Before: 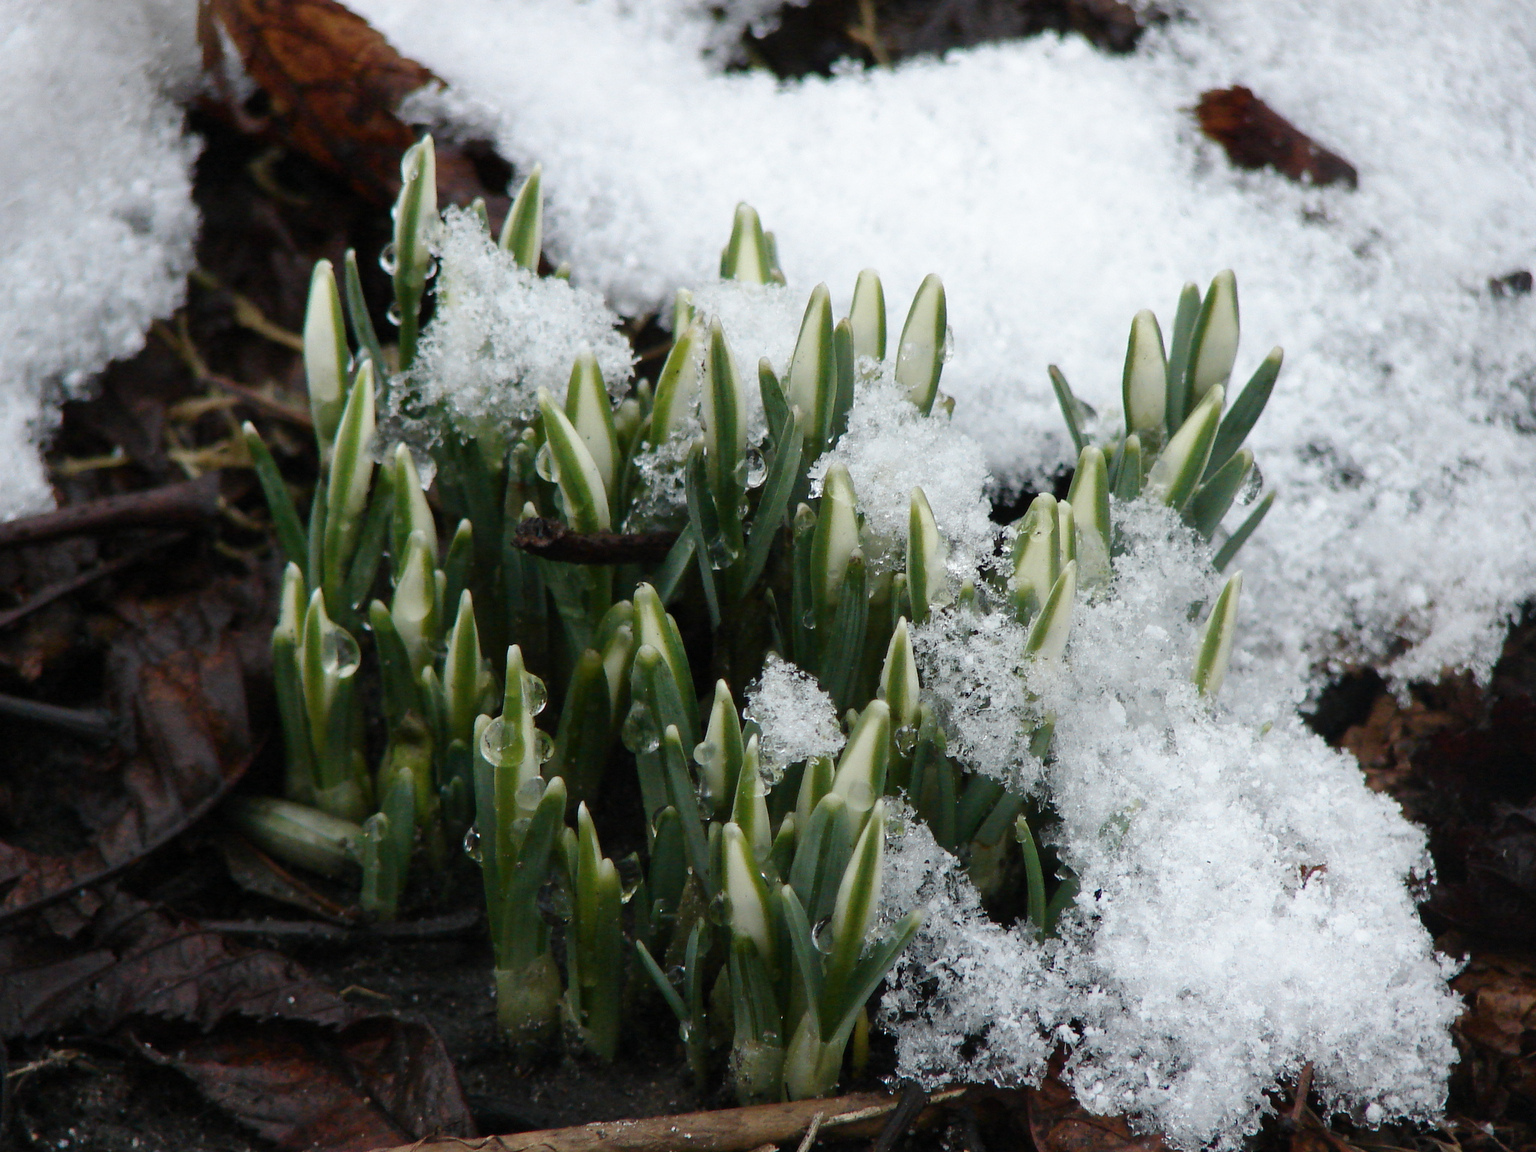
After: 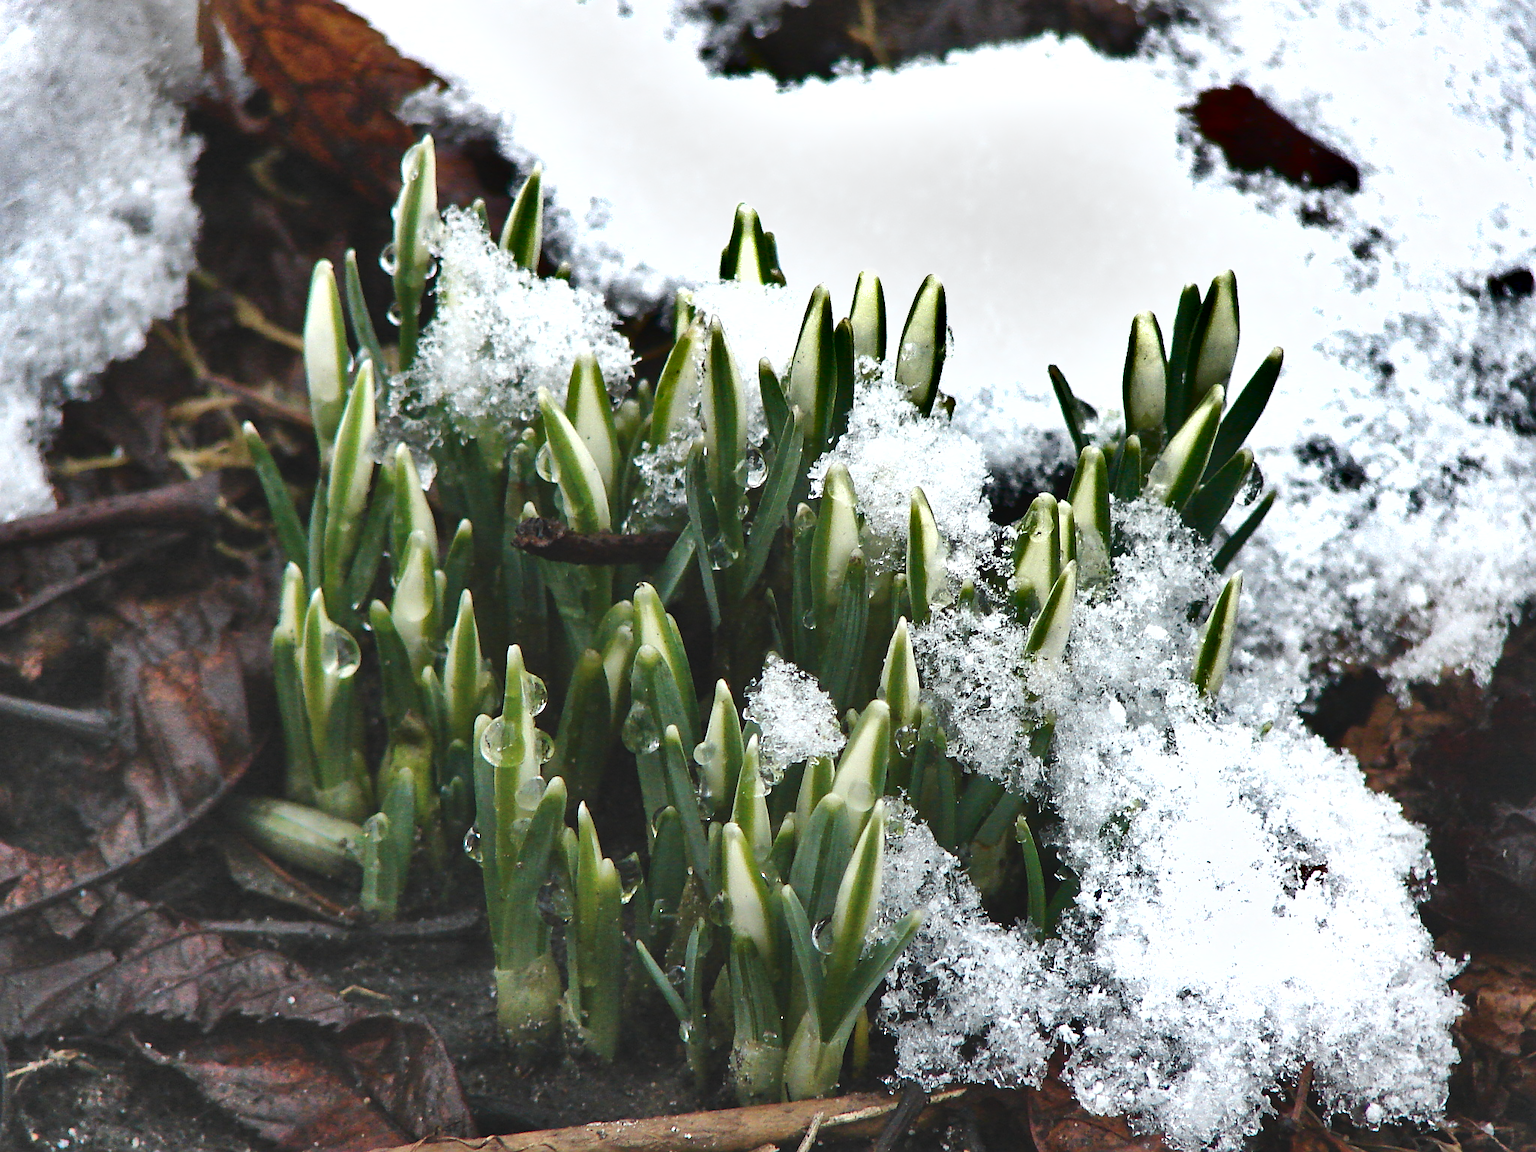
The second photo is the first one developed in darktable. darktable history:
exposure: black level correction -0.005, exposure 1.002 EV, compensate highlight preservation false
sharpen: on, module defaults
shadows and highlights: shadows 80.73, white point adjustment -9.07, highlights -61.46, soften with gaussian
